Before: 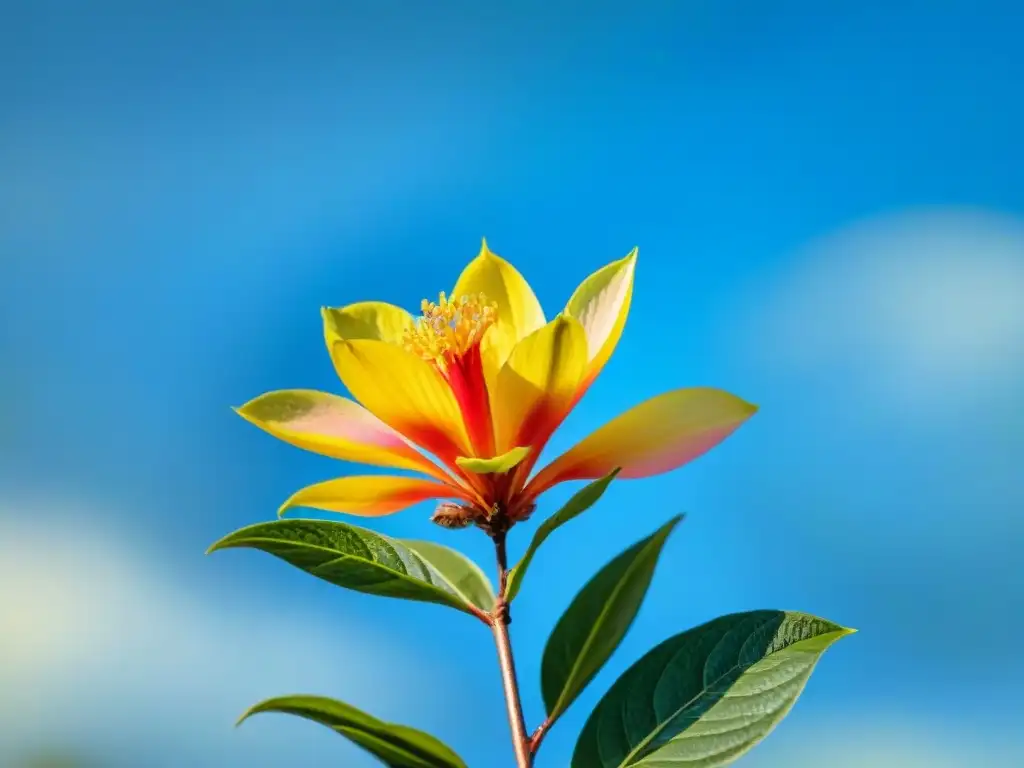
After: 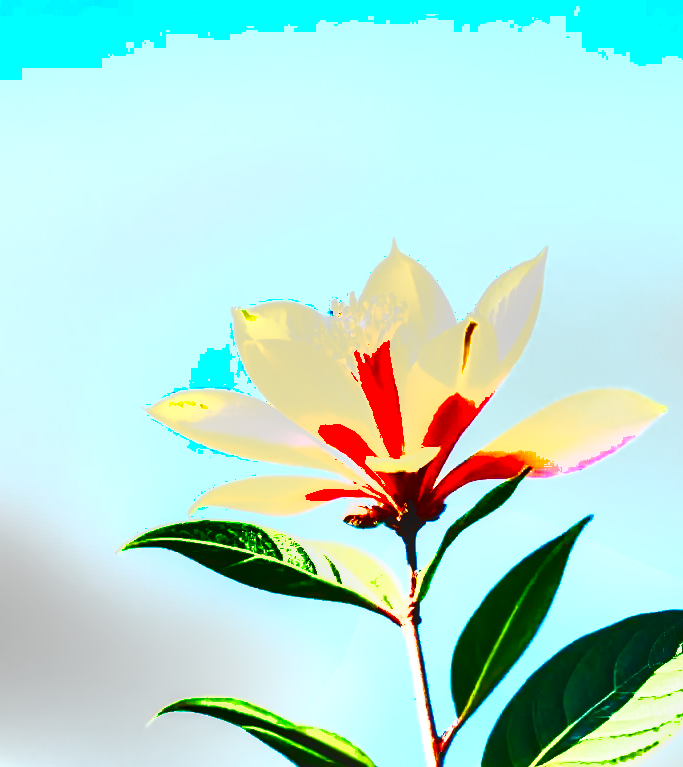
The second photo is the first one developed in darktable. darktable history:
crop and rotate: left 8.822%, right 24.472%
levels: levels [0, 0.374, 0.749]
shadows and highlights: shadows 60.3, highlights -60.16, soften with gaussian
local contrast: on, module defaults
base curve: curves: ch0 [(0, 0) (0.007, 0.004) (0.027, 0.03) (0.046, 0.07) (0.207, 0.54) (0.442, 0.872) (0.673, 0.972) (1, 1)], preserve colors none
